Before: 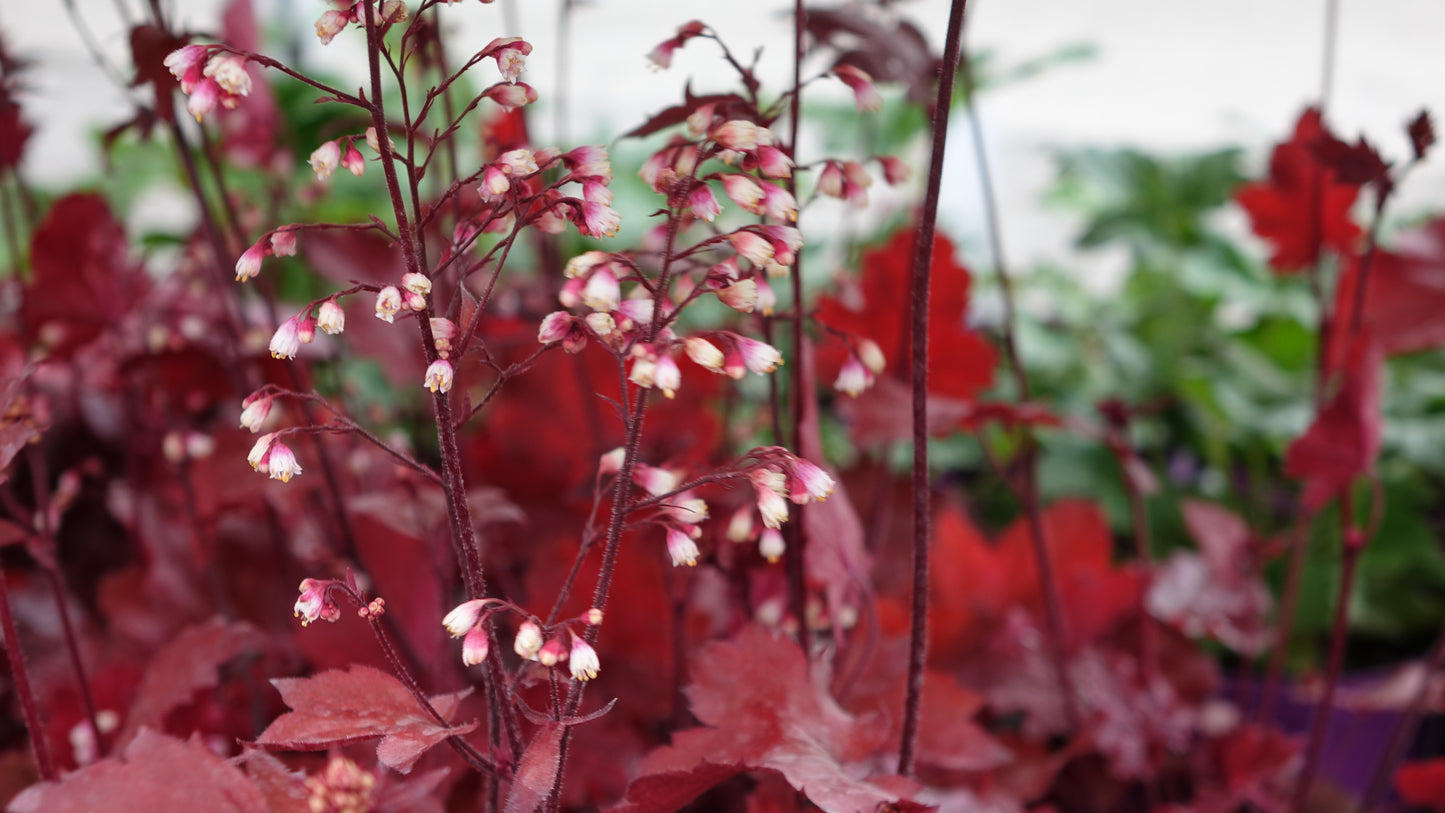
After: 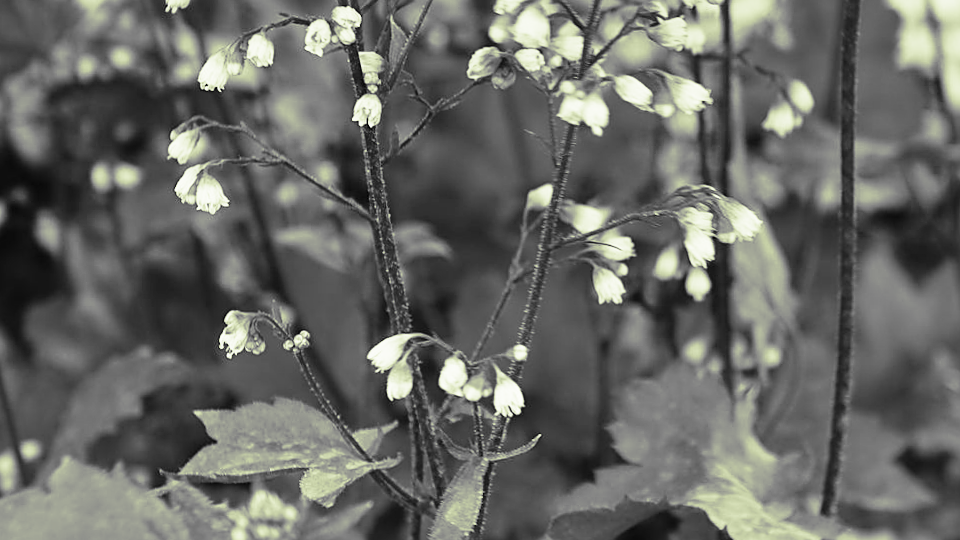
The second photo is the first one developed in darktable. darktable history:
shadows and highlights: radius 100.41, shadows 50.55, highlights -64.36, highlights color adjustment 49.82%, soften with gaussian
split-toning: shadows › hue 290.82°, shadows › saturation 0.34, highlights › saturation 0.38, balance 0, compress 50%
base curve: curves: ch0 [(0, 0) (0.028, 0.03) (0.121, 0.232) (0.46, 0.748) (0.859, 0.968) (1, 1)], preserve colors none
monochrome: a 32, b 64, size 2.3
crop and rotate: angle -0.82°, left 3.85%, top 31.828%, right 27.992%
color calibration: output R [1.063, -0.012, -0.003, 0], output B [-0.079, 0.047, 1, 0], illuminant custom, x 0.389, y 0.387, temperature 3838.64 K
velvia: strength 15%
sharpen: on, module defaults
